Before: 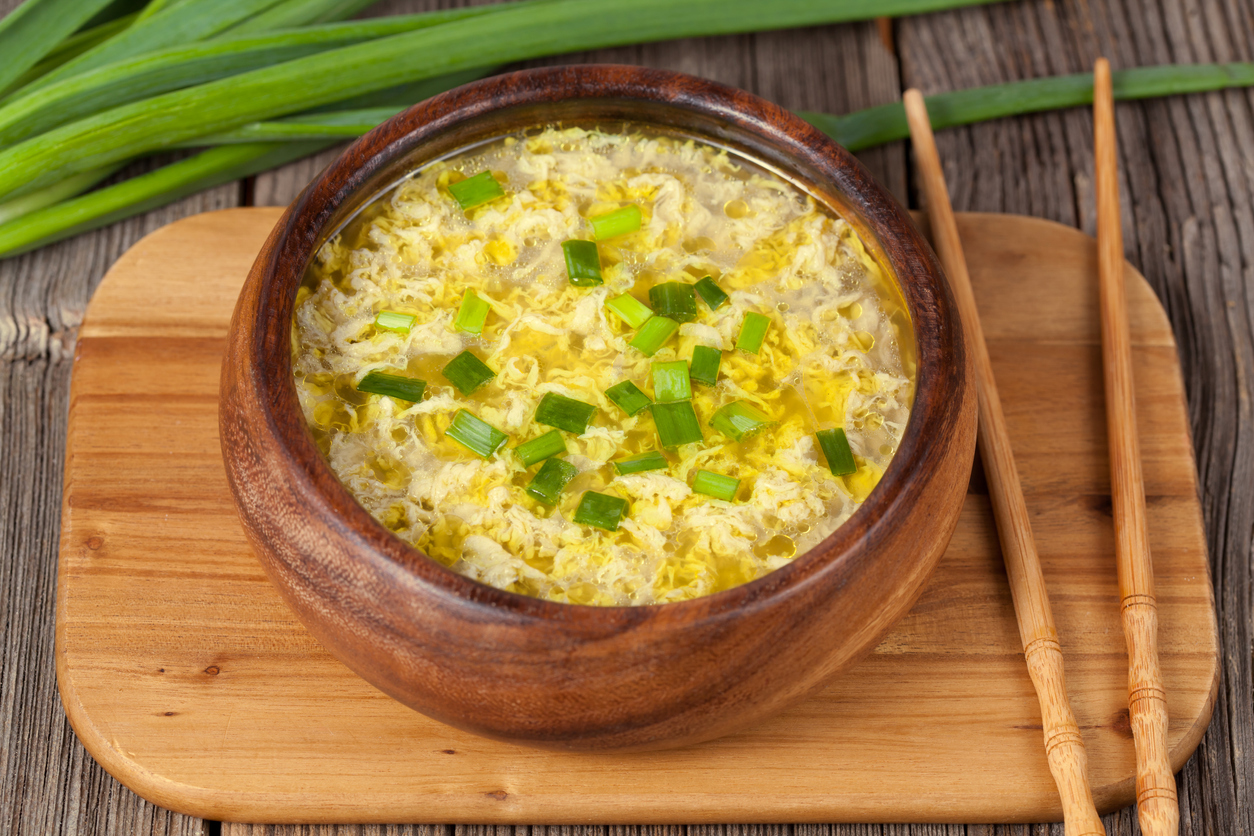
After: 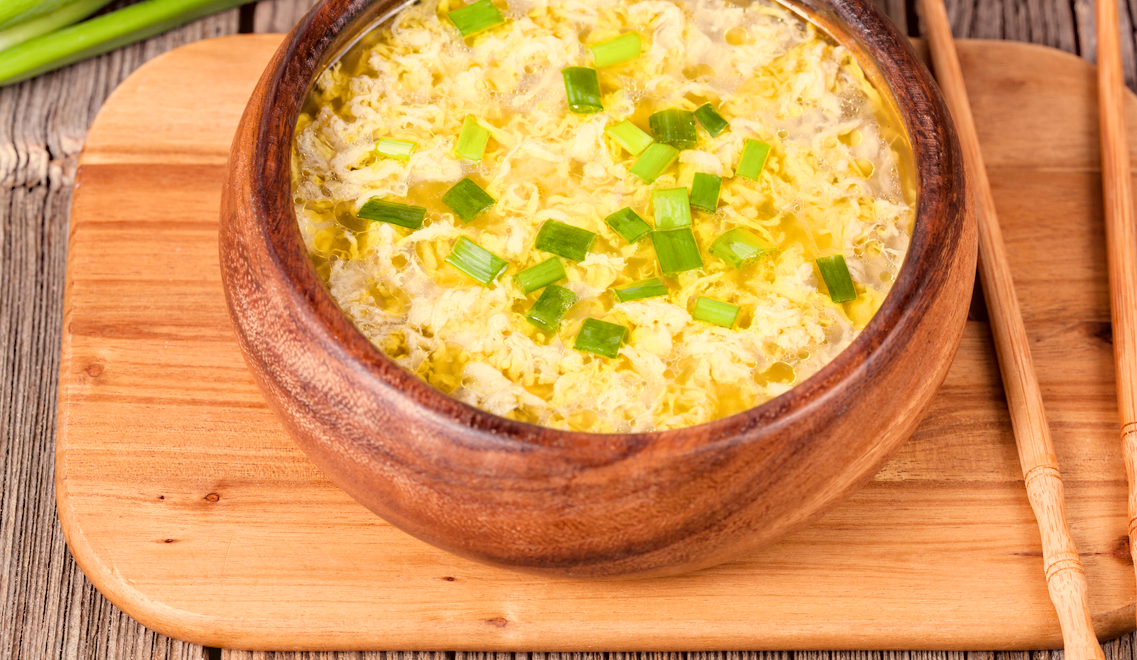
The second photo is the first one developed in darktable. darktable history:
local contrast: detail 114%
color correction: highlights a* 6.26, highlights b* 7.69, shadows a* 6.07, shadows b* 7.22, saturation 0.916
haze removal: compatibility mode true, adaptive false
sharpen: radius 5.329, amount 0.316, threshold 26.289
tone equalizer: edges refinement/feathering 500, mask exposure compensation -1.57 EV, preserve details no
filmic rgb: black relative exposure -7.96 EV, white relative exposure 4.01 EV, hardness 4.1
crop: top 20.779%, right 9.322%, bottom 0.209%
exposure: black level correction -0.001, exposure 1.109 EV, compensate highlight preservation false
